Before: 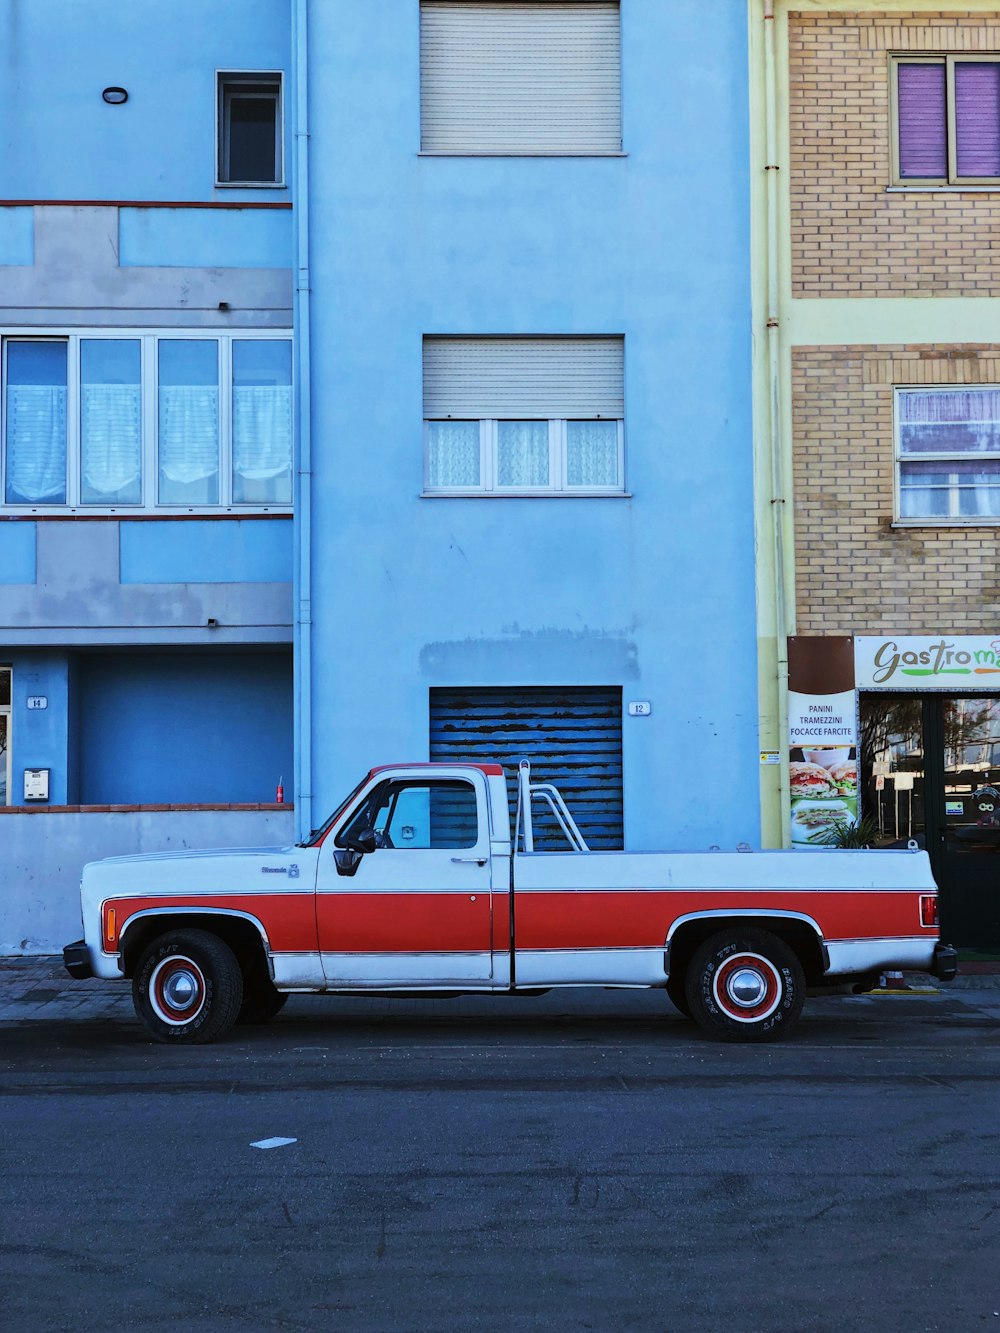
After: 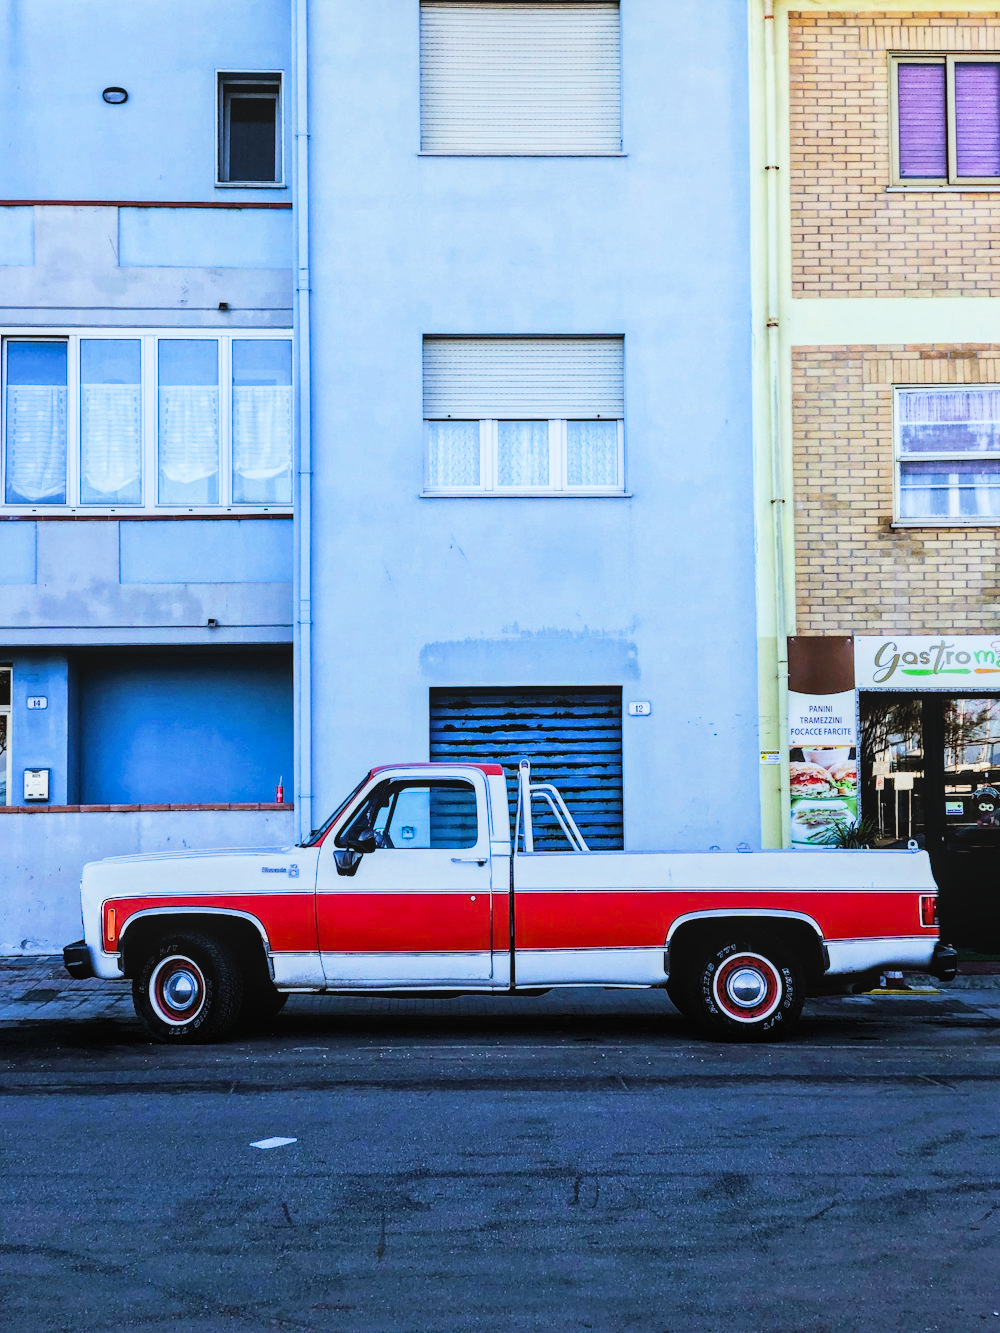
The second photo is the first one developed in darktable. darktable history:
local contrast: detail 110%
color balance rgb: perceptual saturation grading › global saturation 20%, global vibrance 20%
exposure: black level correction 0, exposure 0.9 EV, compensate highlight preservation false
filmic rgb: black relative exposure -5 EV, white relative exposure 3.5 EV, hardness 3.19, contrast 1.2, highlights saturation mix -50%
